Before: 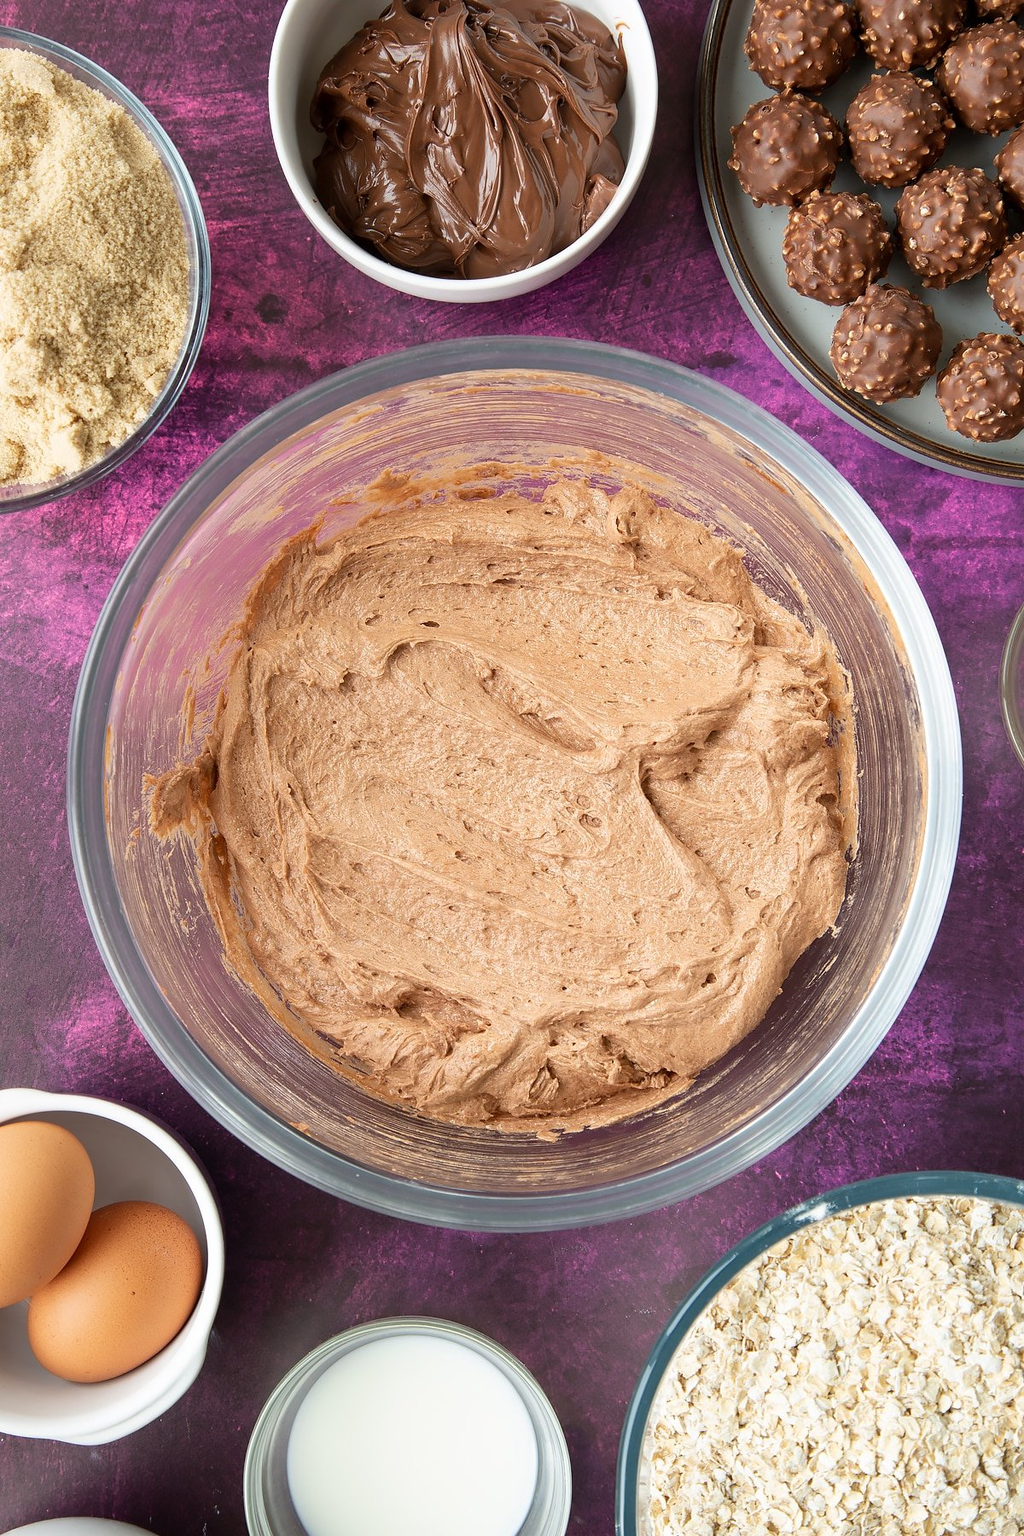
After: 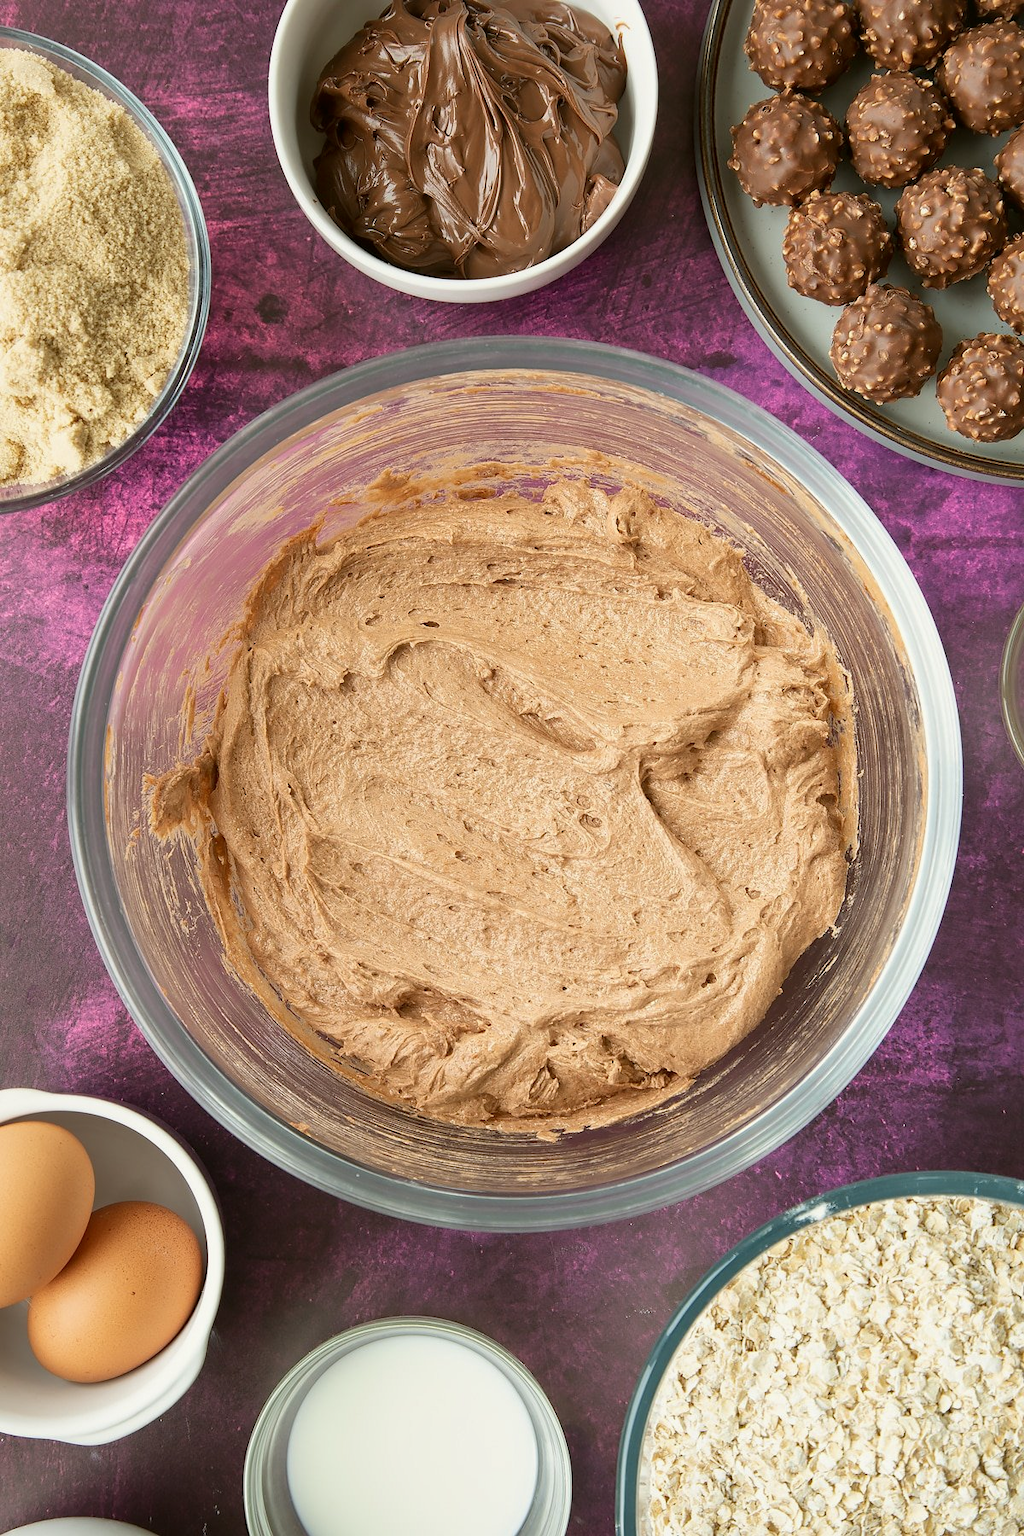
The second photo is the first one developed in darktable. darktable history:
color balance: mode lift, gamma, gain (sRGB), lift [1.04, 1, 1, 0.97], gamma [1.01, 1, 1, 0.97], gain [0.96, 1, 1, 0.97]
local contrast: mode bilateral grid, contrast 20, coarseness 50, detail 120%, midtone range 0.2
